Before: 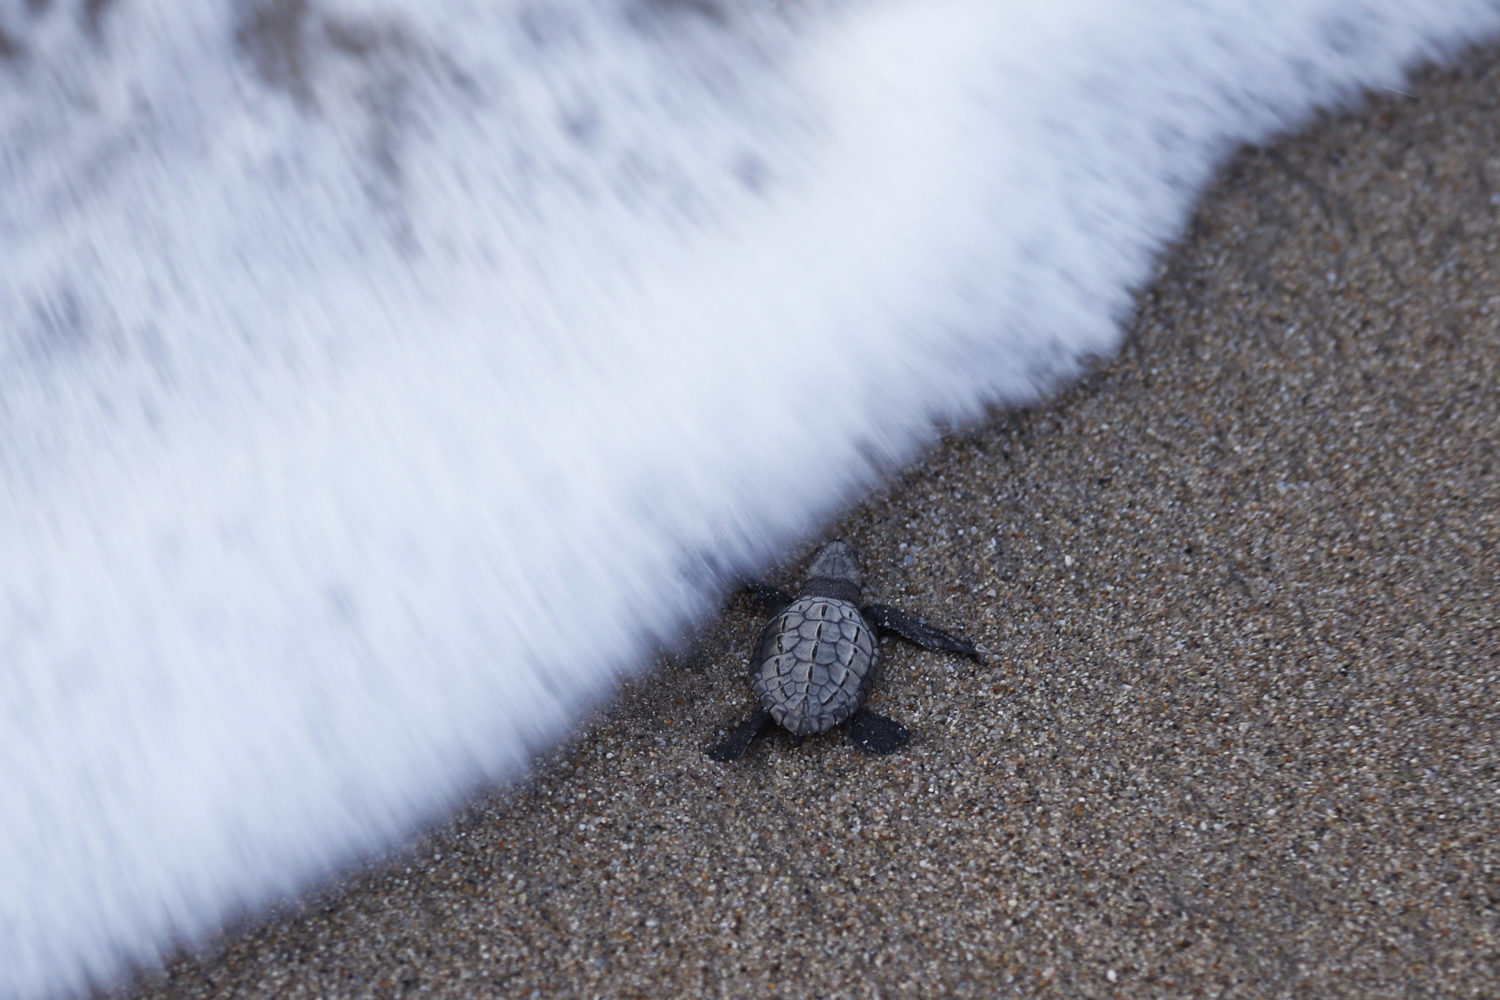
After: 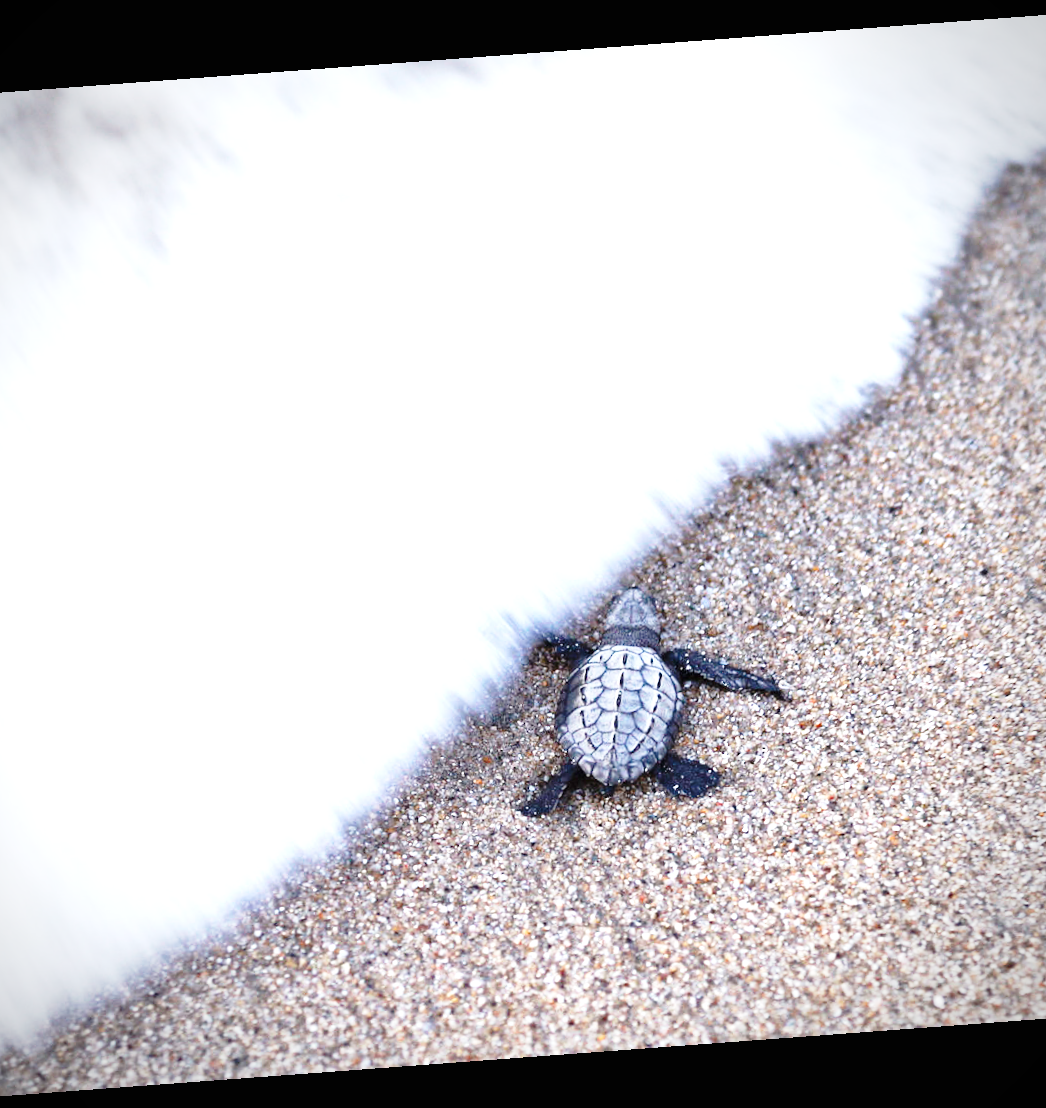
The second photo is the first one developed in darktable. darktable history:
rotate and perspective: rotation -4.25°, automatic cropping off
base curve: curves: ch0 [(0, 0) (0.028, 0.03) (0.121, 0.232) (0.46, 0.748) (0.859, 0.968) (1, 1)], preserve colors none
crop and rotate: left 15.446%, right 17.836%
local contrast: mode bilateral grid, contrast 20, coarseness 50, detail 120%, midtone range 0.2
exposure: black level correction 0, exposure 1.625 EV, compensate exposure bias true, compensate highlight preservation false
vignetting: fall-off radius 60.92%
